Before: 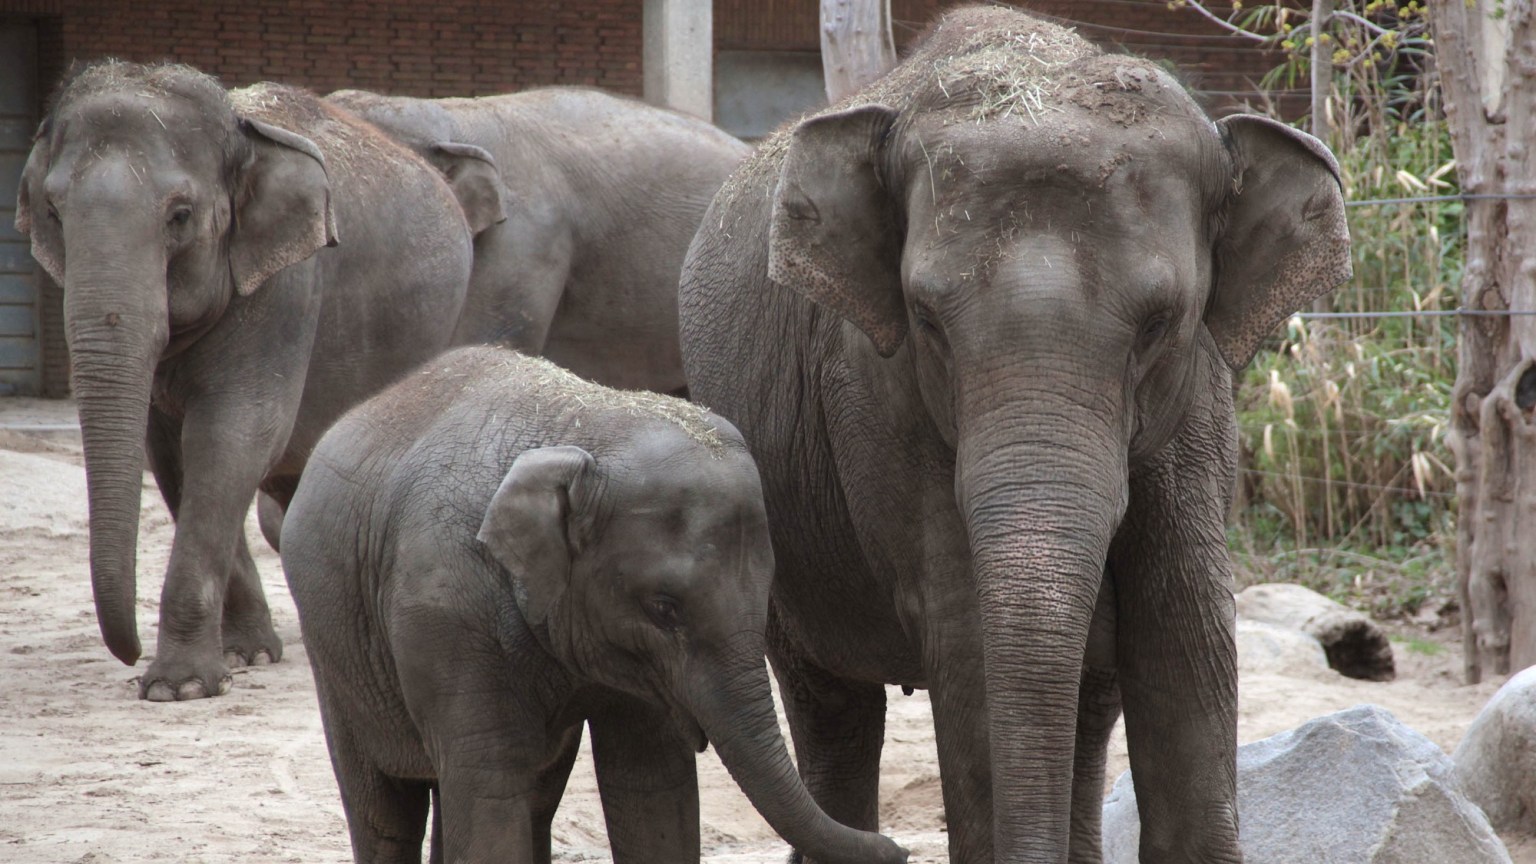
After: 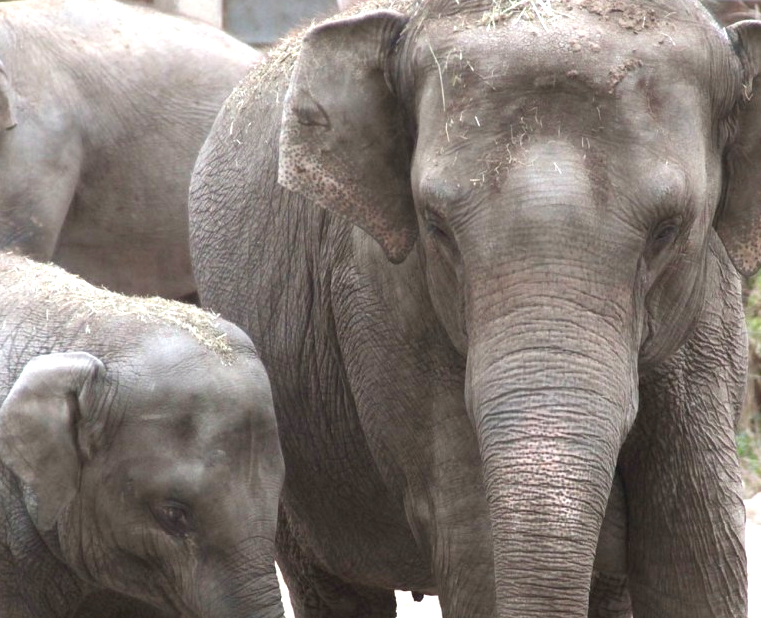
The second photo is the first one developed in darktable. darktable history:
exposure: black level correction 0, exposure 1 EV, compensate highlight preservation false
base curve: curves: ch0 [(0, 0) (0.989, 0.992)], preserve colors none
crop: left 31.948%, top 10.966%, right 18.483%, bottom 17.484%
